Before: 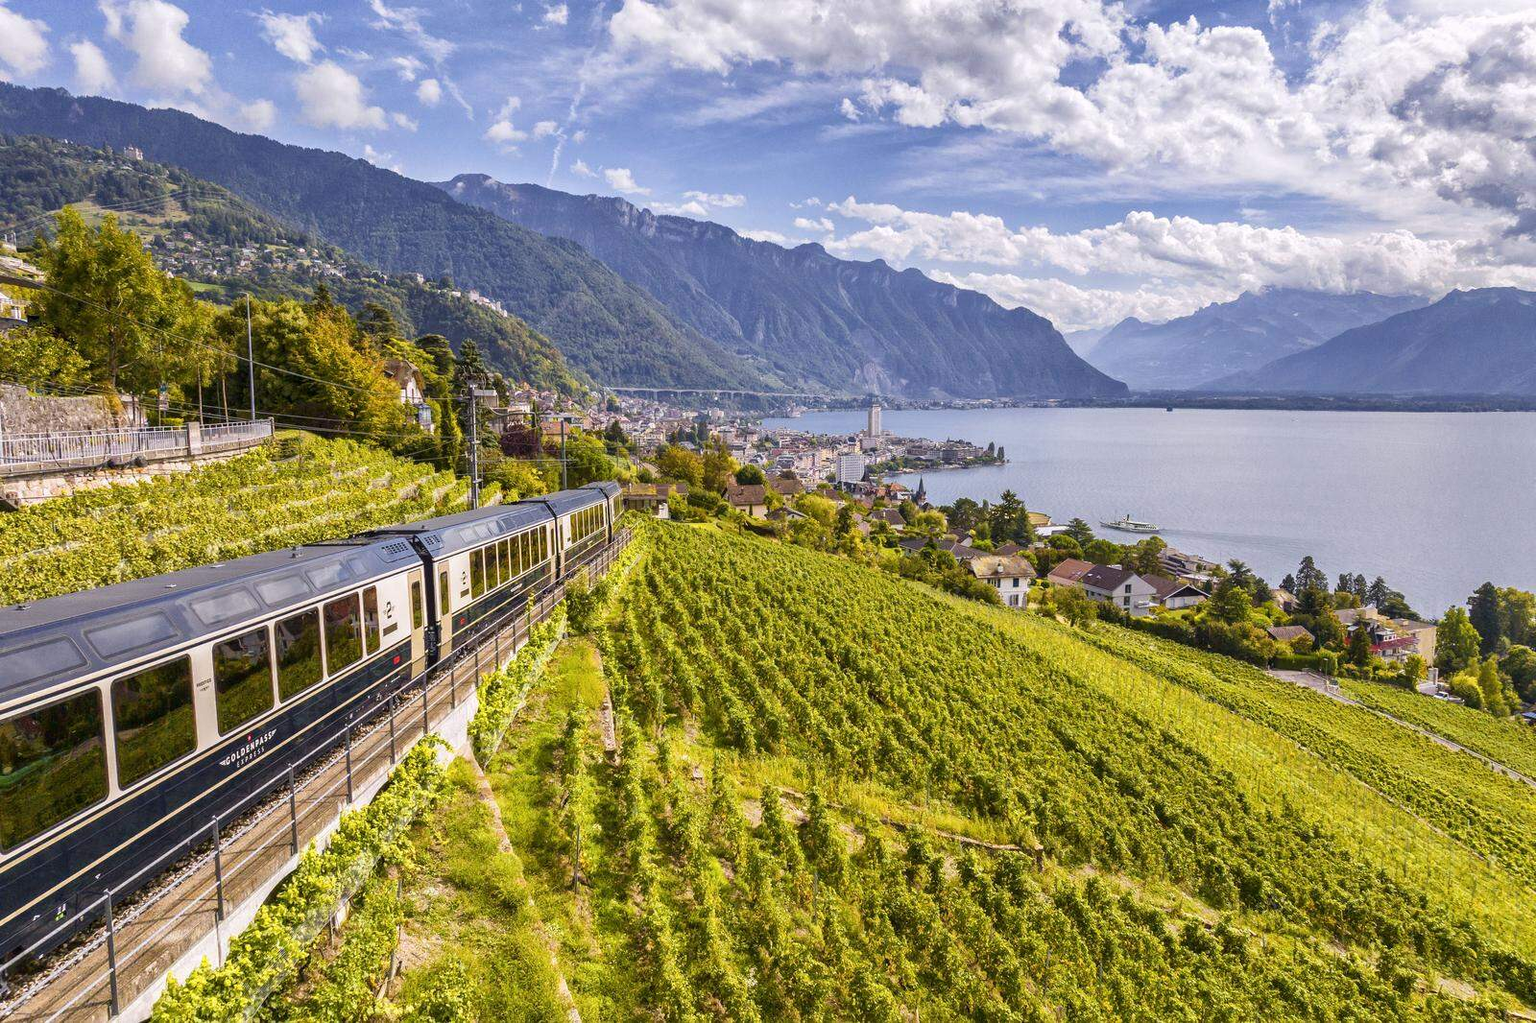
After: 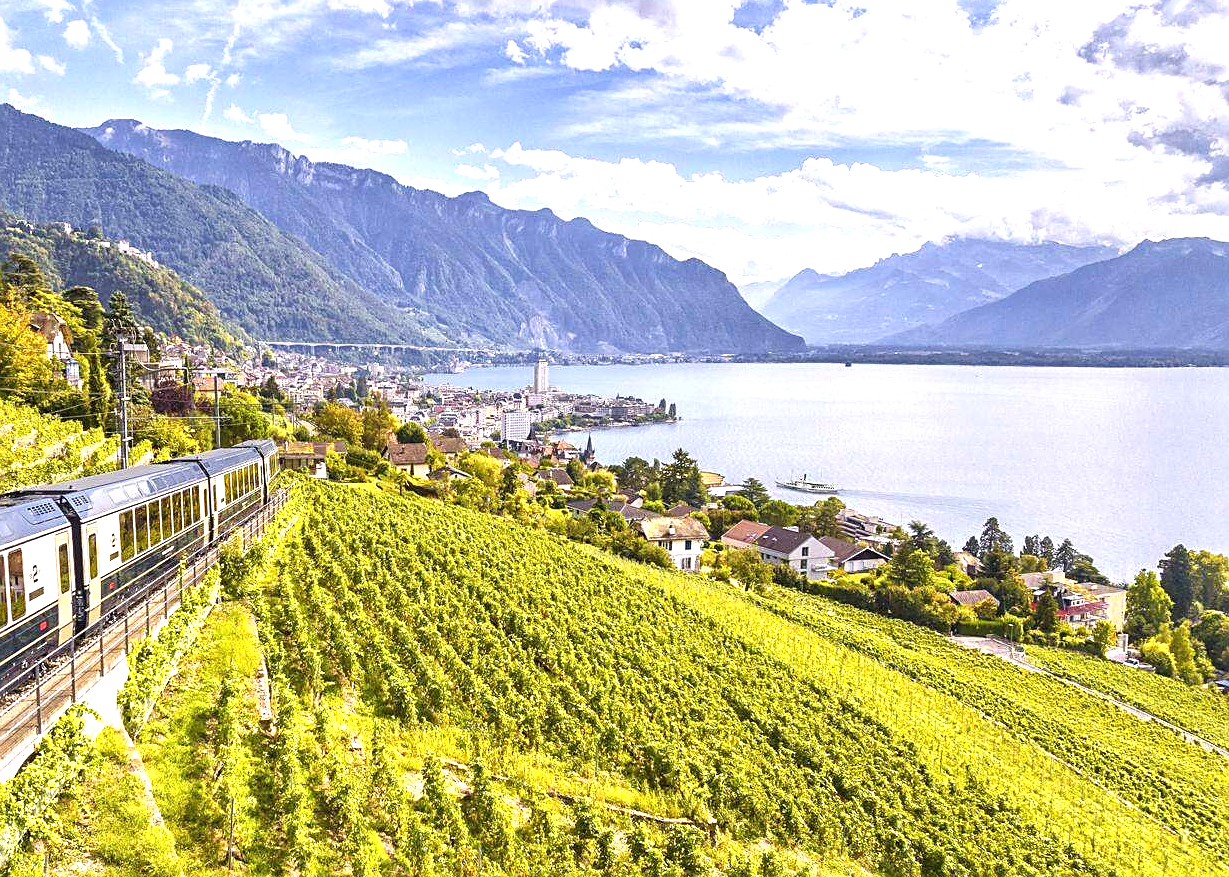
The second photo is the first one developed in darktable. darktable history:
sharpen: on, module defaults
crop: left 23.17%, top 5.909%, bottom 11.775%
exposure: black level correction 0, exposure 0.951 EV, compensate exposure bias true, compensate highlight preservation false
